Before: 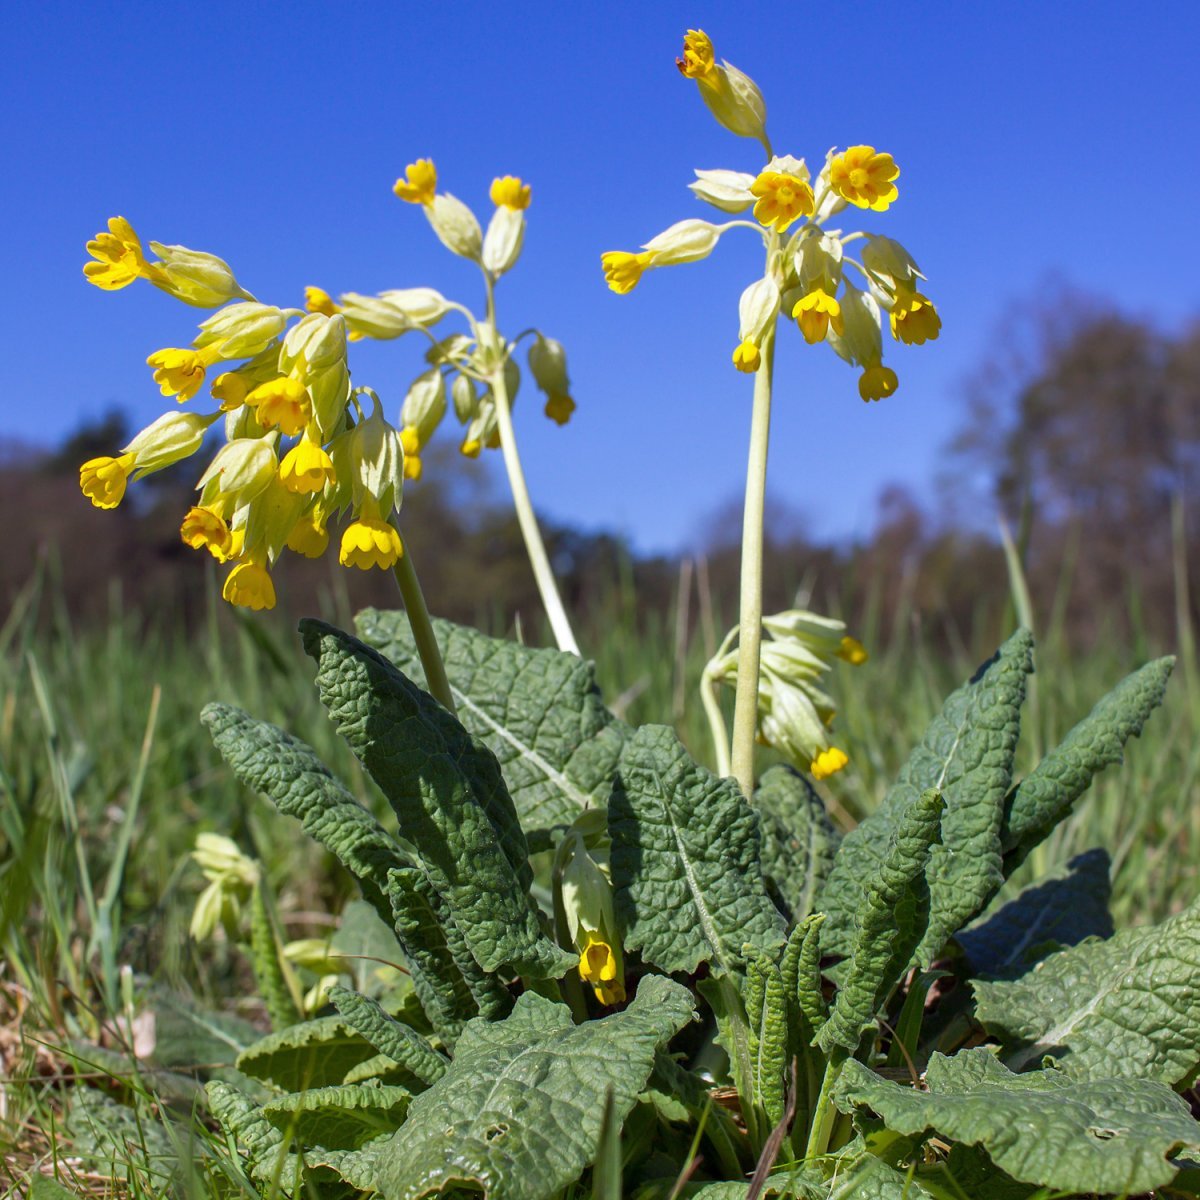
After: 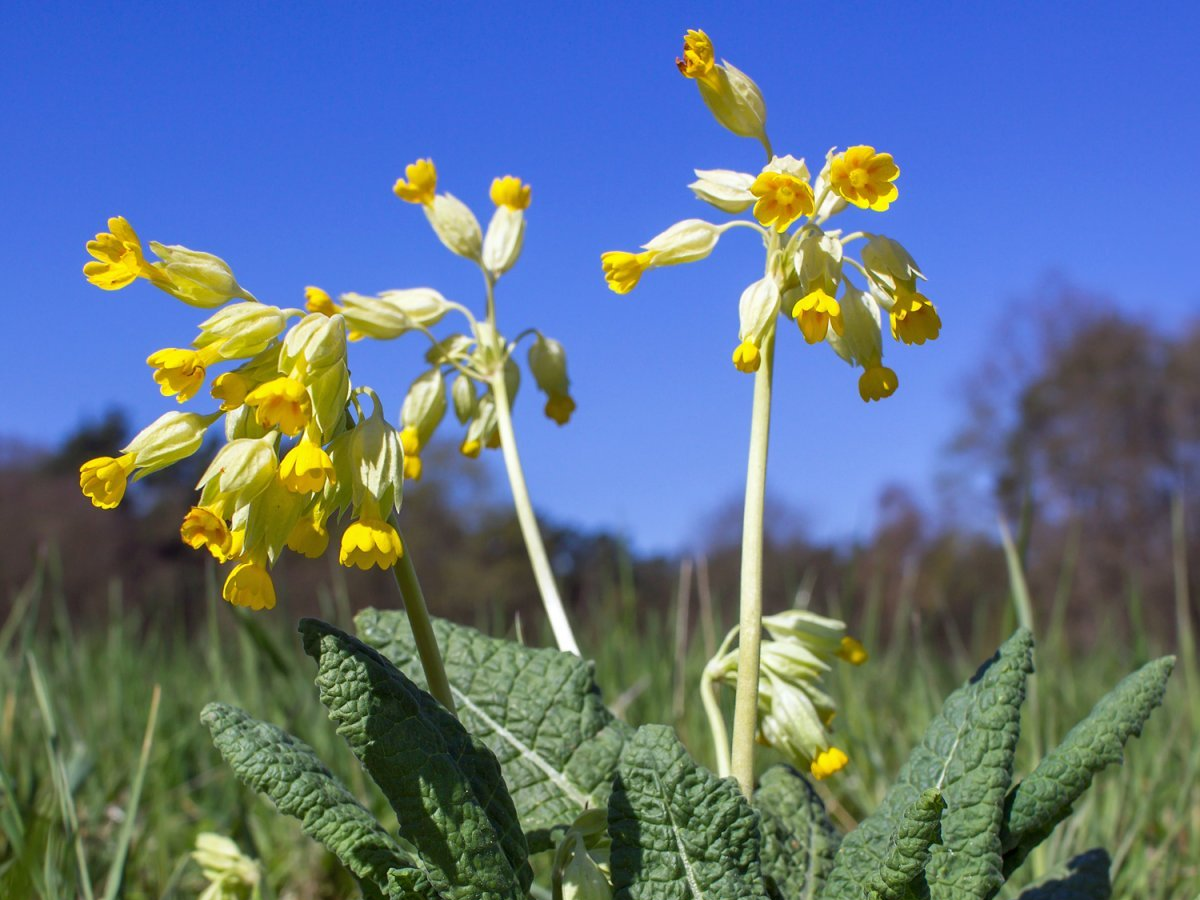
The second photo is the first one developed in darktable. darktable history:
color correction: highlights a* -0.137, highlights b* 0.137
crop: bottom 24.988%
